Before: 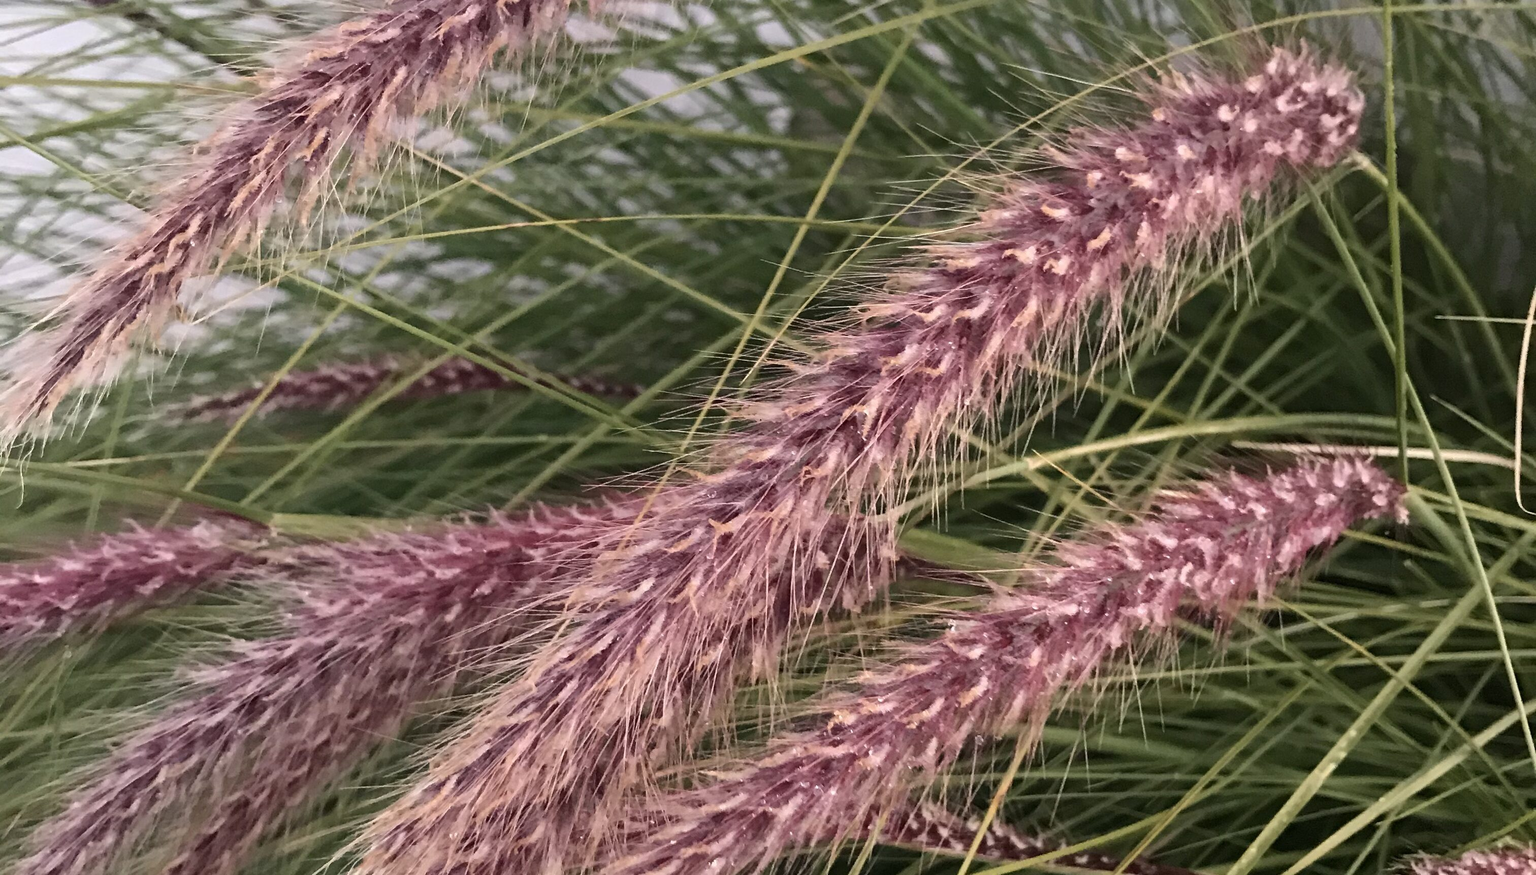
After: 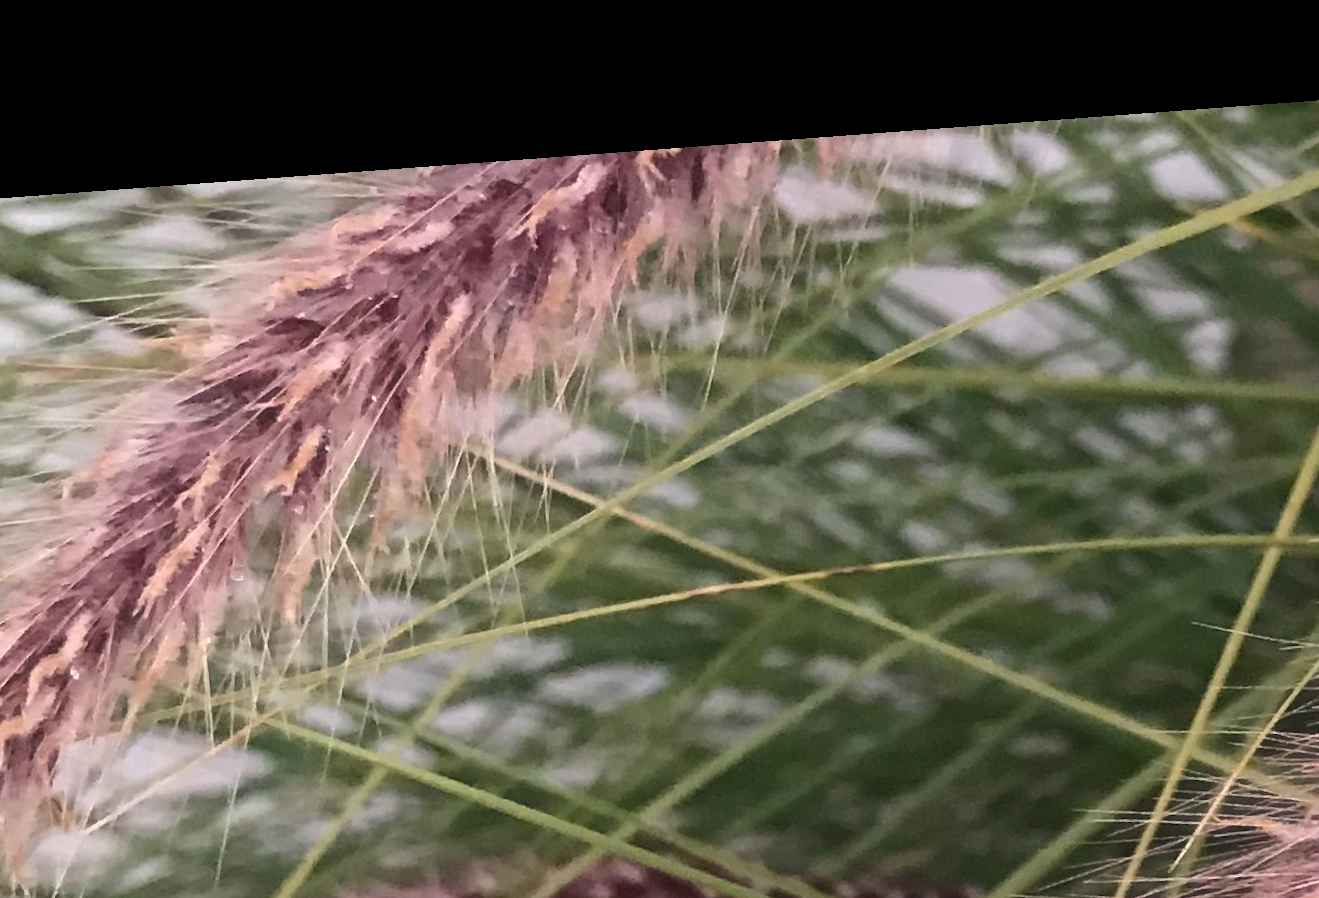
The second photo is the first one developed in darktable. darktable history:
crop and rotate: left 10.817%, top 0.062%, right 47.194%, bottom 53.626%
haze removal: strength -0.09, adaptive false
rotate and perspective: rotation -4.25°, automatic cropping off
